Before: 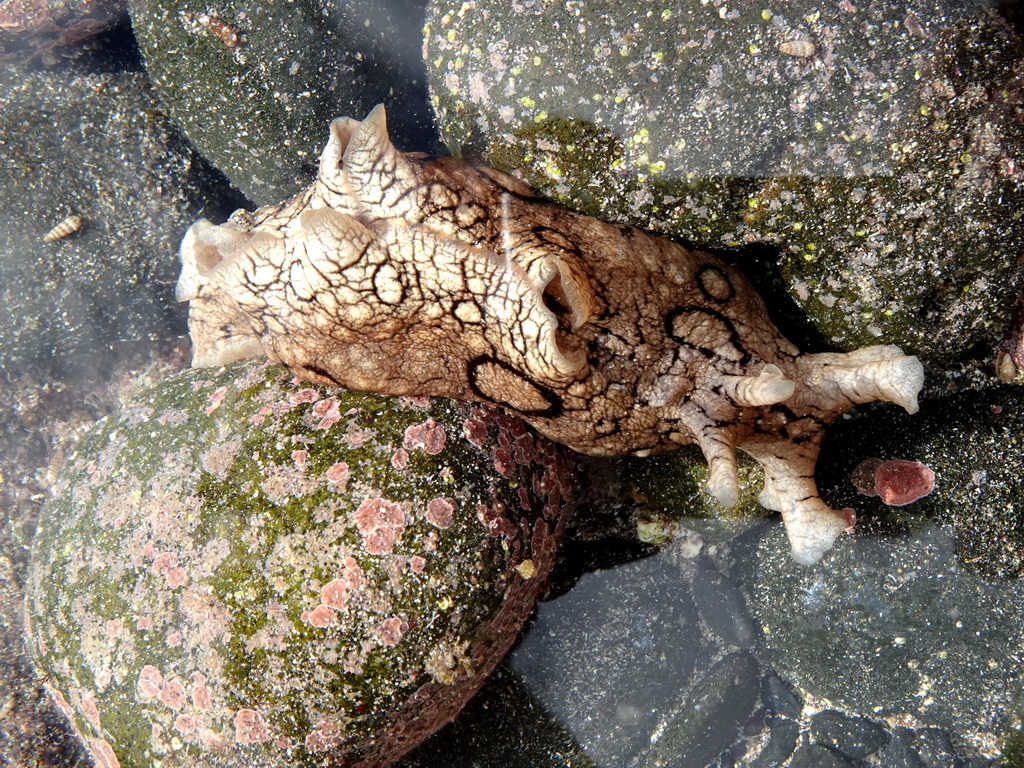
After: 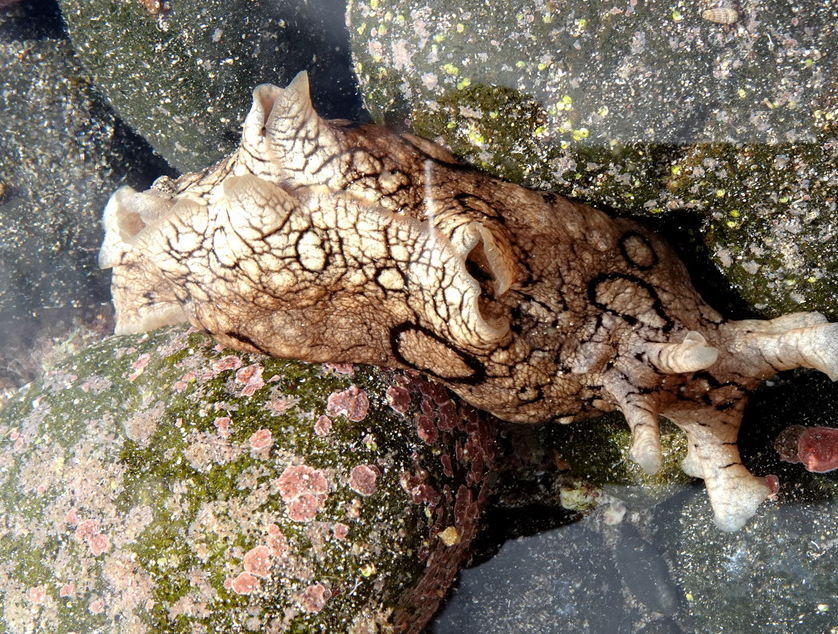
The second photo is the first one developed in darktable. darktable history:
crop and rotate: left 7.577%, top 4.381%, right 10.576%, bottom 13.042%
